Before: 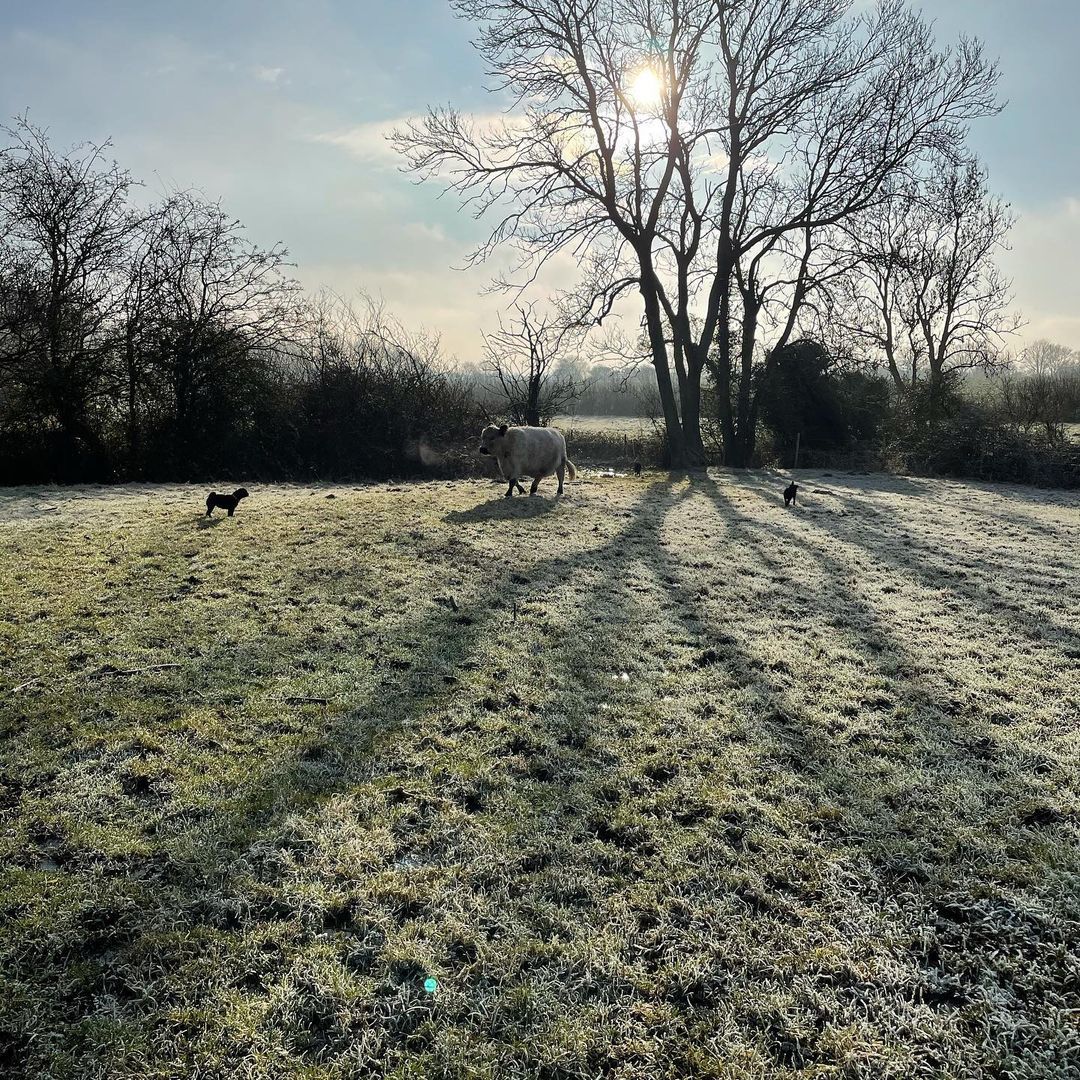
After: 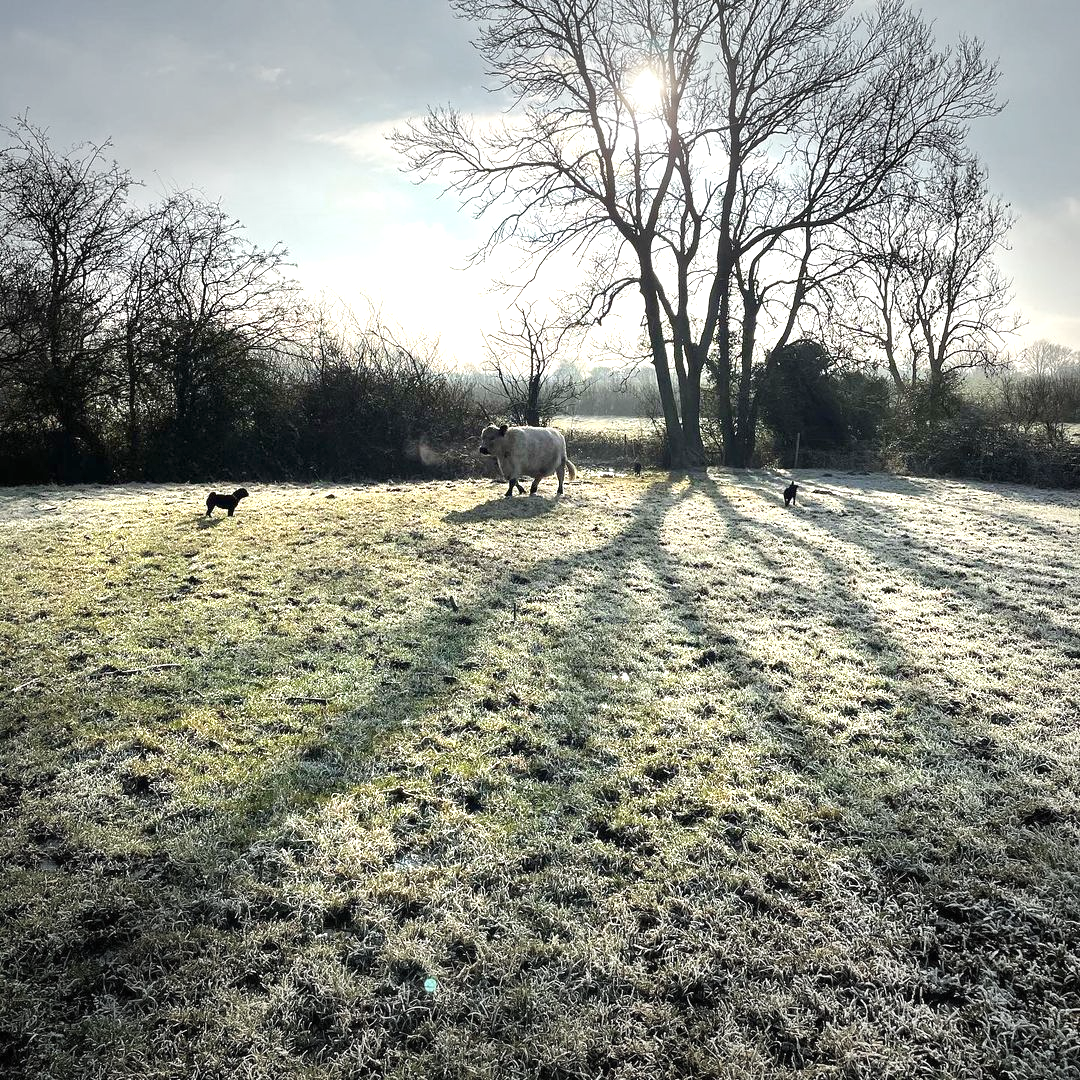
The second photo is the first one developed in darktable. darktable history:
exposure: black level correction 0, exposure 1.104 EV, compensate highlight preservation false
vignetting: fall-off start 79.6%, width/height ratio 1.329
